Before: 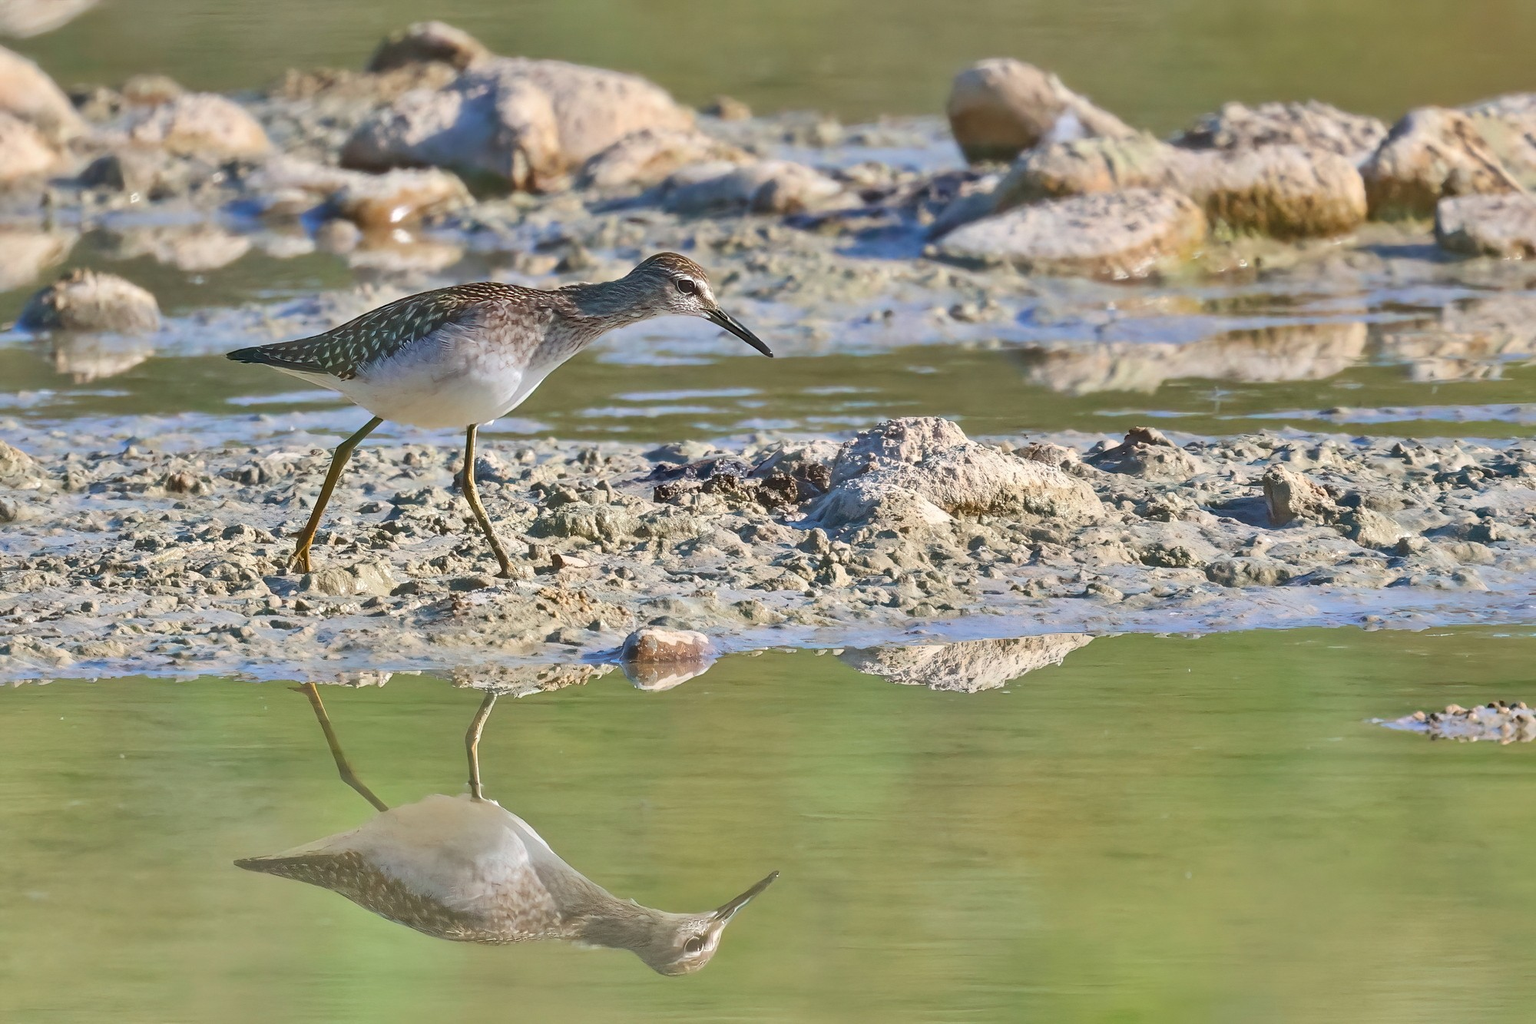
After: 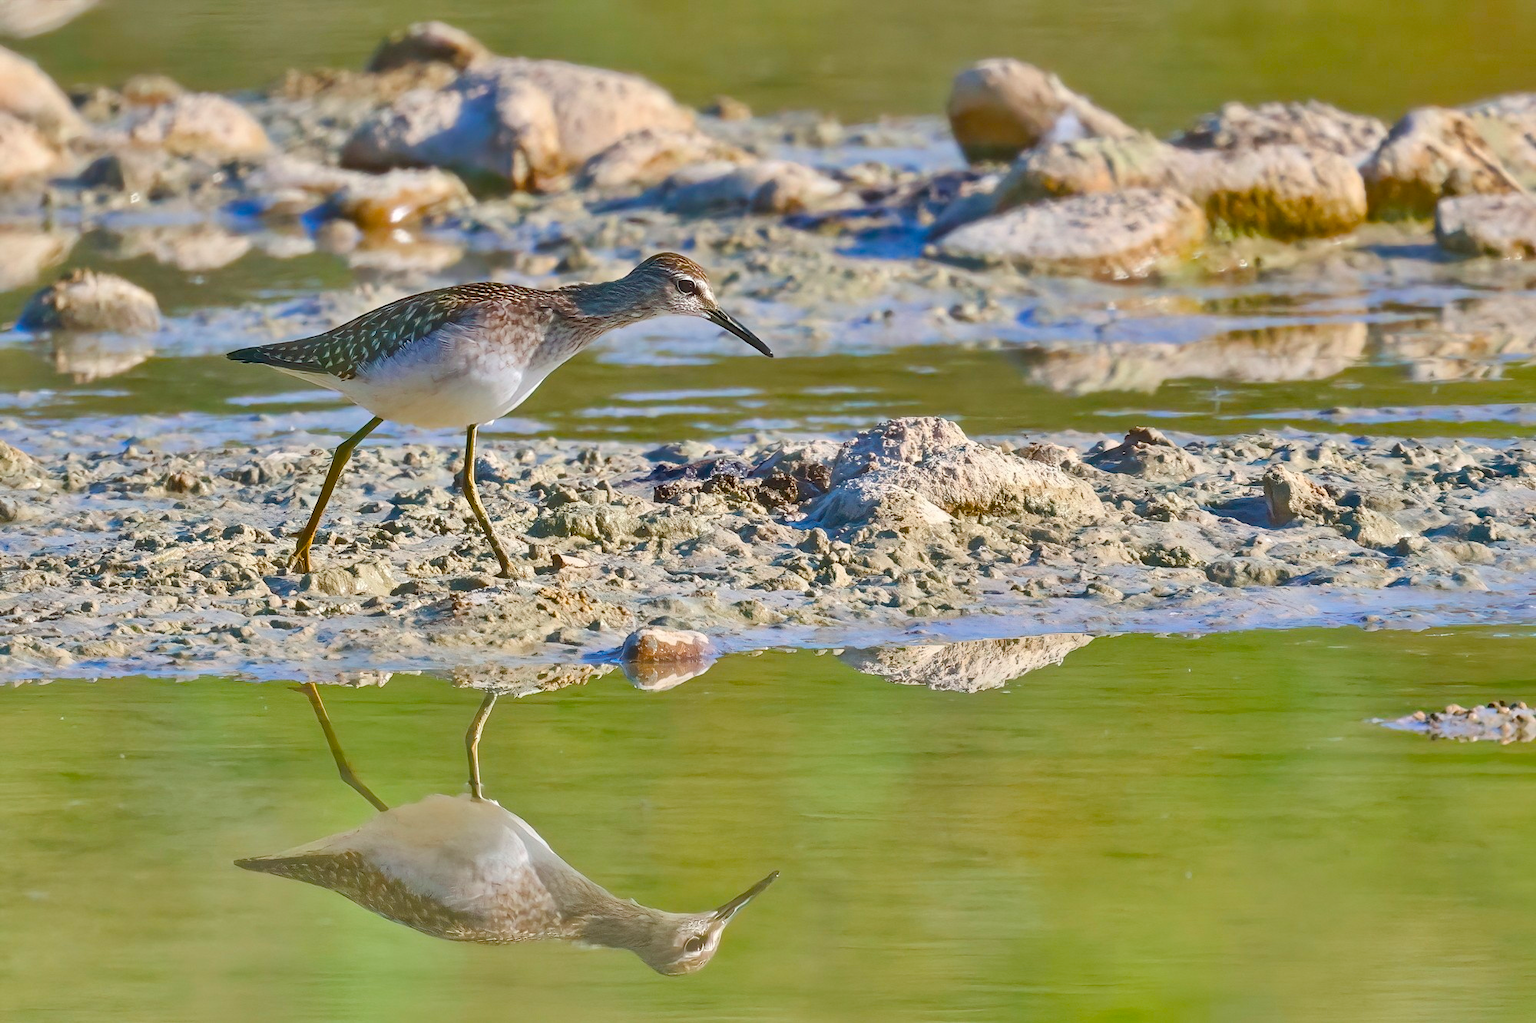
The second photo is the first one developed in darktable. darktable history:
color balance rgb: perceptual saturation grading › global saturation 40.59%, perceptual saturation grading › highlights -25.484%, perceptual saturation grading › mid-tones 35.247%, perceptual saturation grading › shadows 35.205%
